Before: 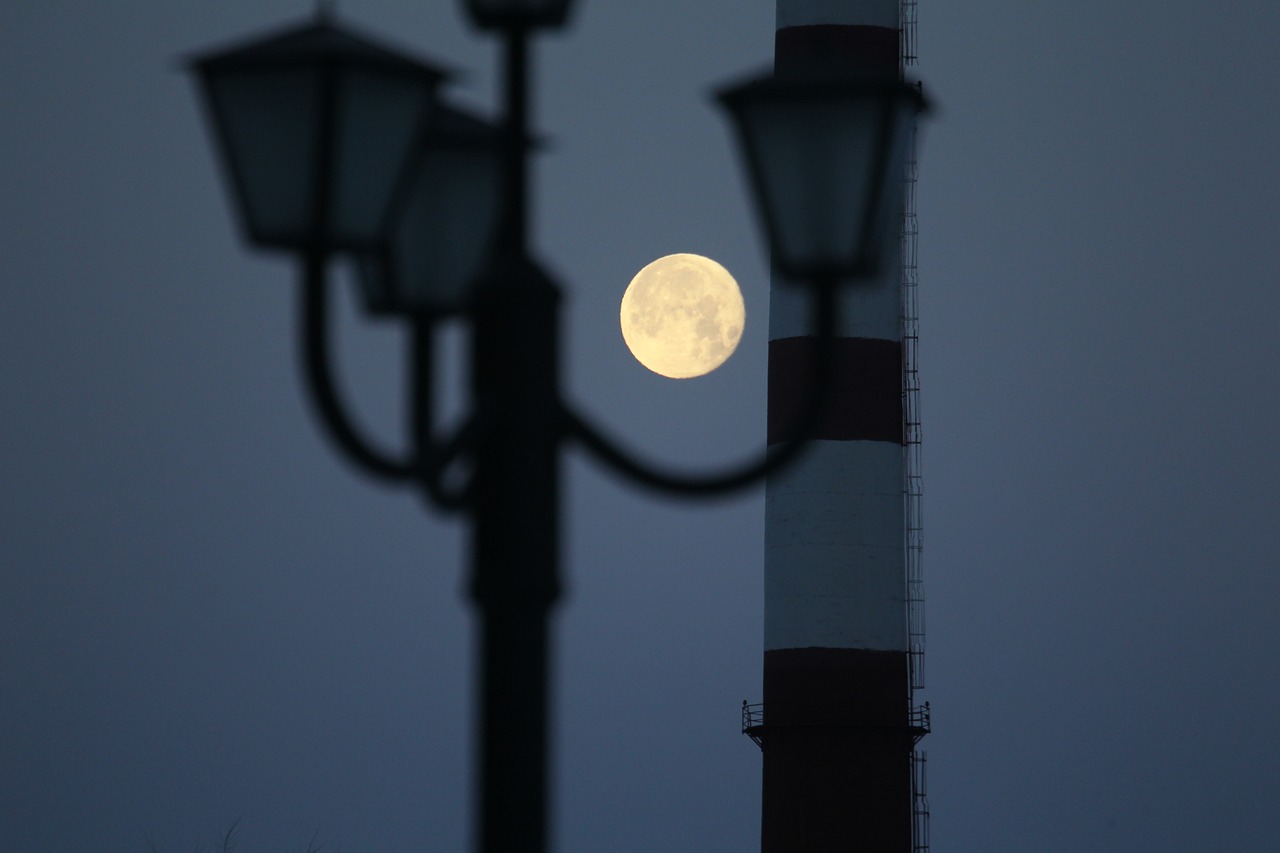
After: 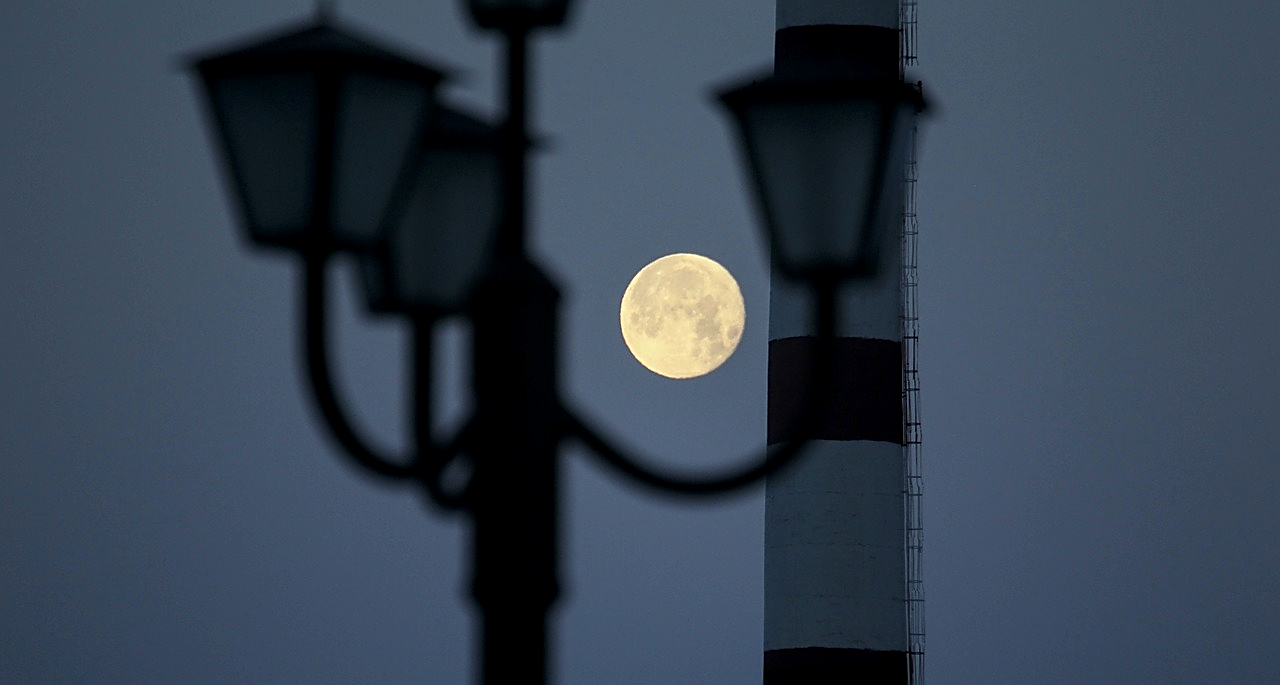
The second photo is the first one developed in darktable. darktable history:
white balance: red 0.986, blue 1.01
local contrast: on, module defaults
crop: bottom 19.644%
sharpen: on, module defaults
